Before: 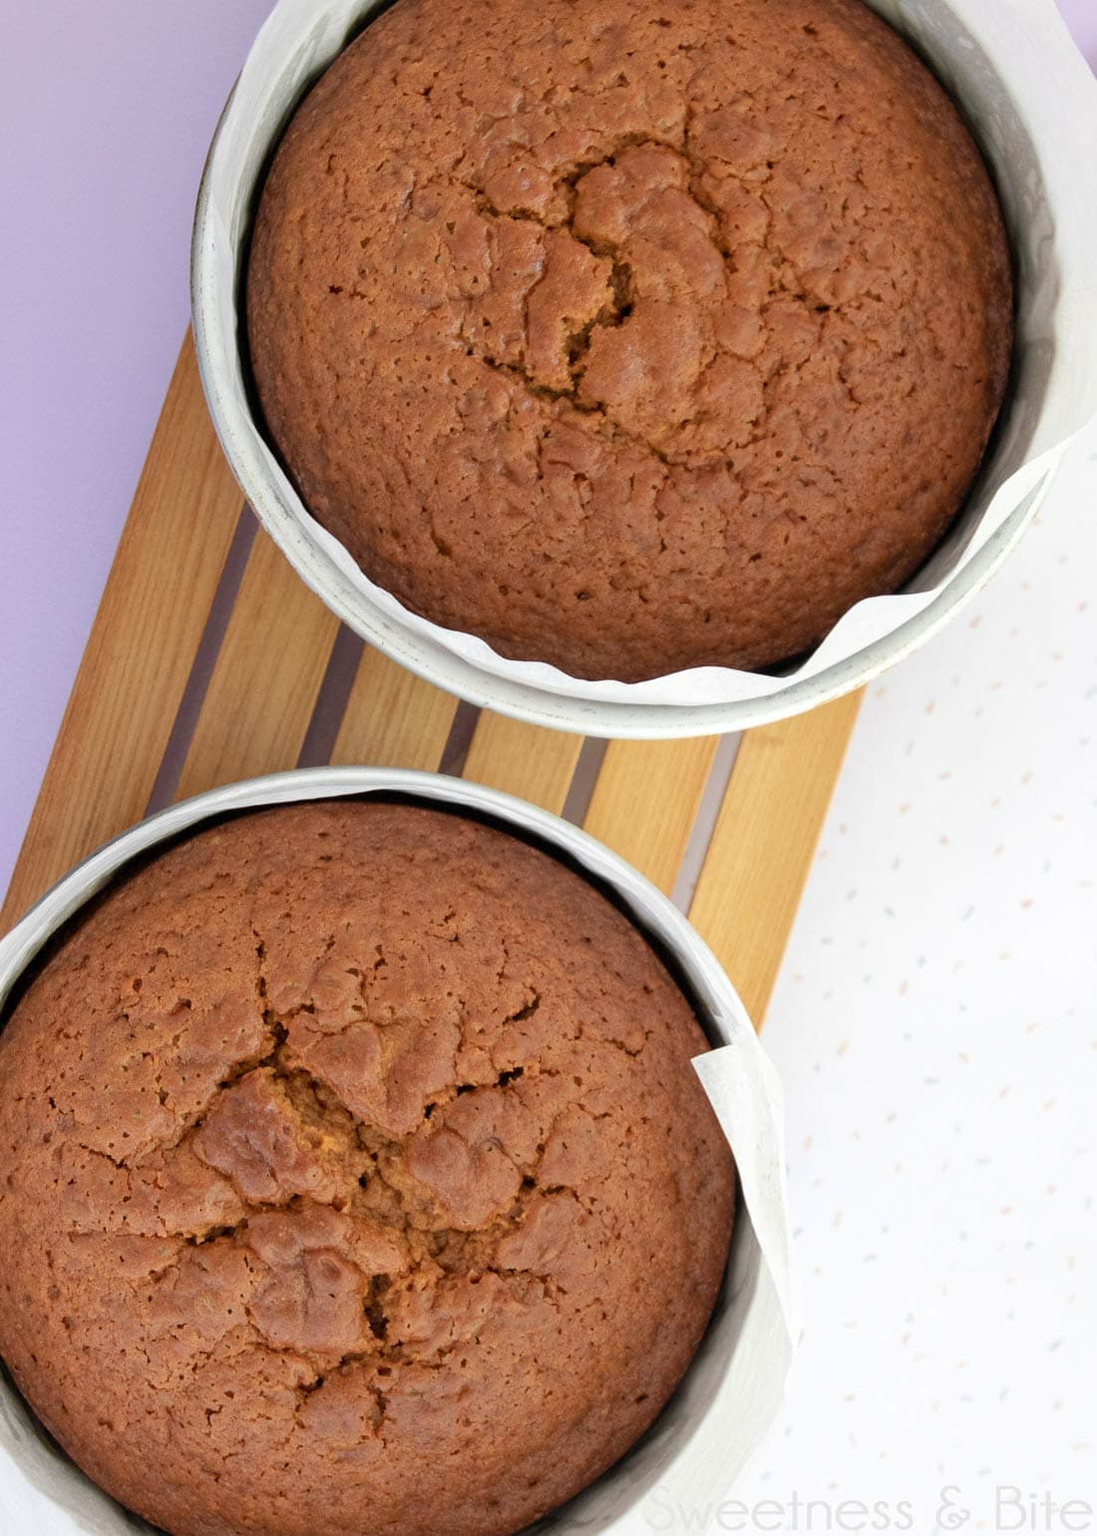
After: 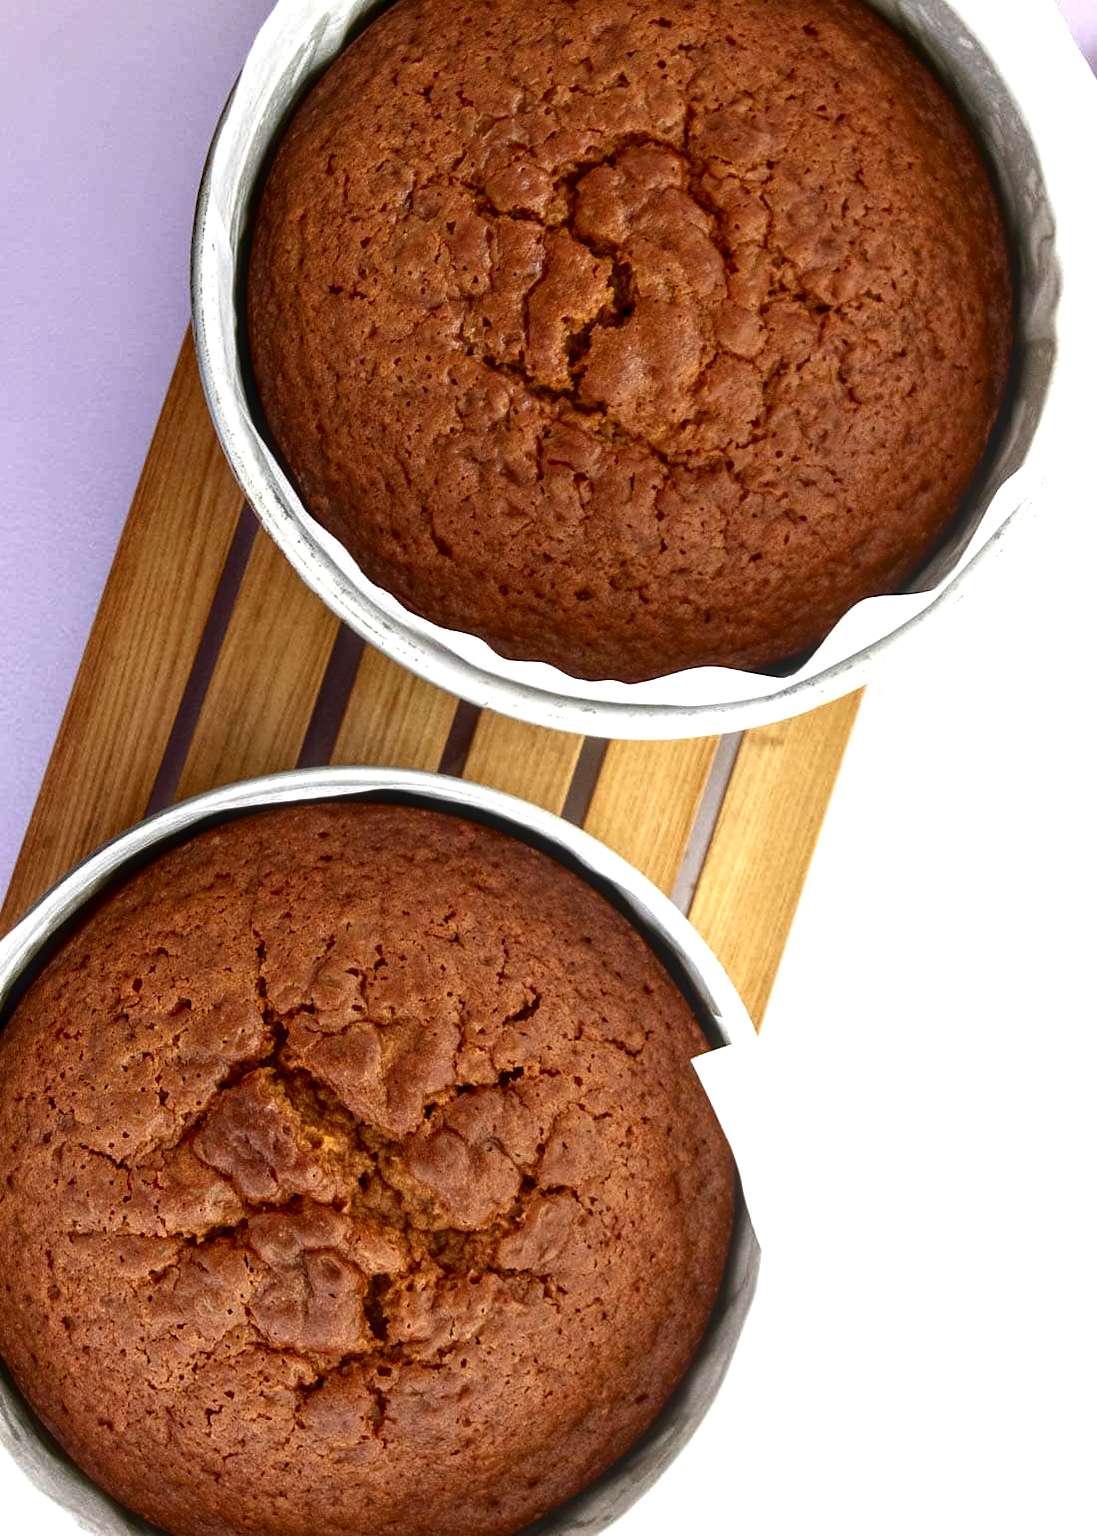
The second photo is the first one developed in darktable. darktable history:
contrast brightness saturation: brightness -0.521
local contrast: on, module defaults
exposure: exposure 0.6 EV, compensate highlight preservation false
